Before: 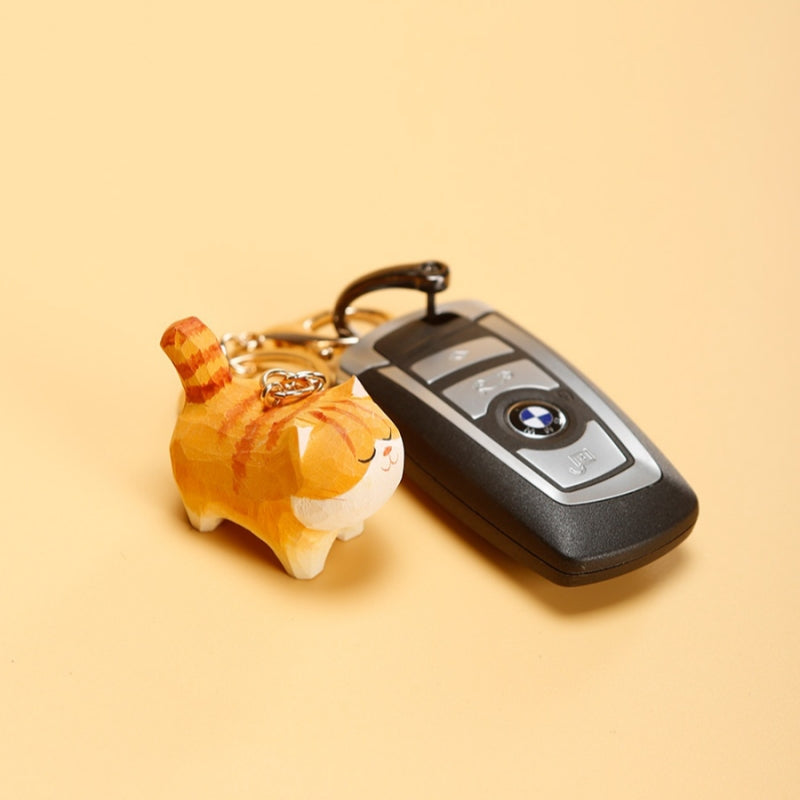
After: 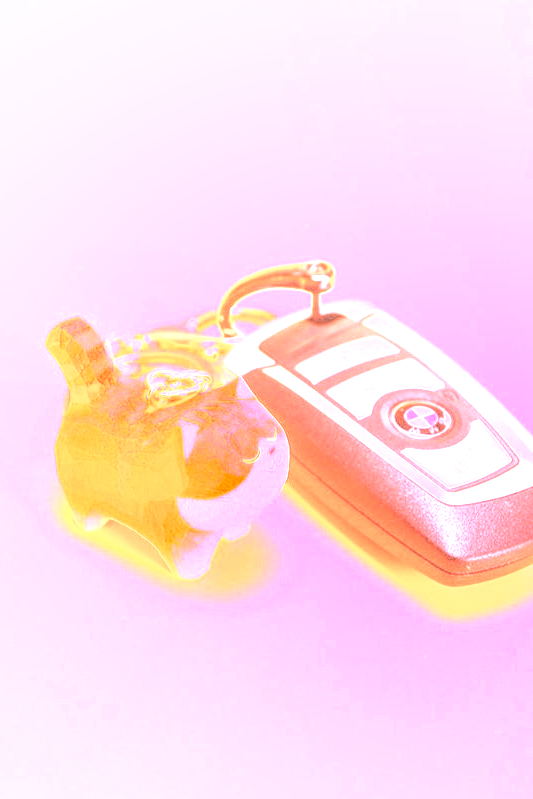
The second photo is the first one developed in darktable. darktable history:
white balance: red 4.26, blue 1.802
local contrast: on, module defaults
tone equalizer: -8 EV -0.417 EV, -7 EV -0.389 EV, -6 EV -0.333 EV, -5 EV -0.222 EV, -3 EV 0.222 EV, -2 EV 0.333 EV, -1 EV 0.389 EV, +0 EV 0.417 EV, edges refinement/feathering 500, mask exposure compensation -1.57 EV, preserve details no
crop and rotate: left 14.385%, right 18.948%
